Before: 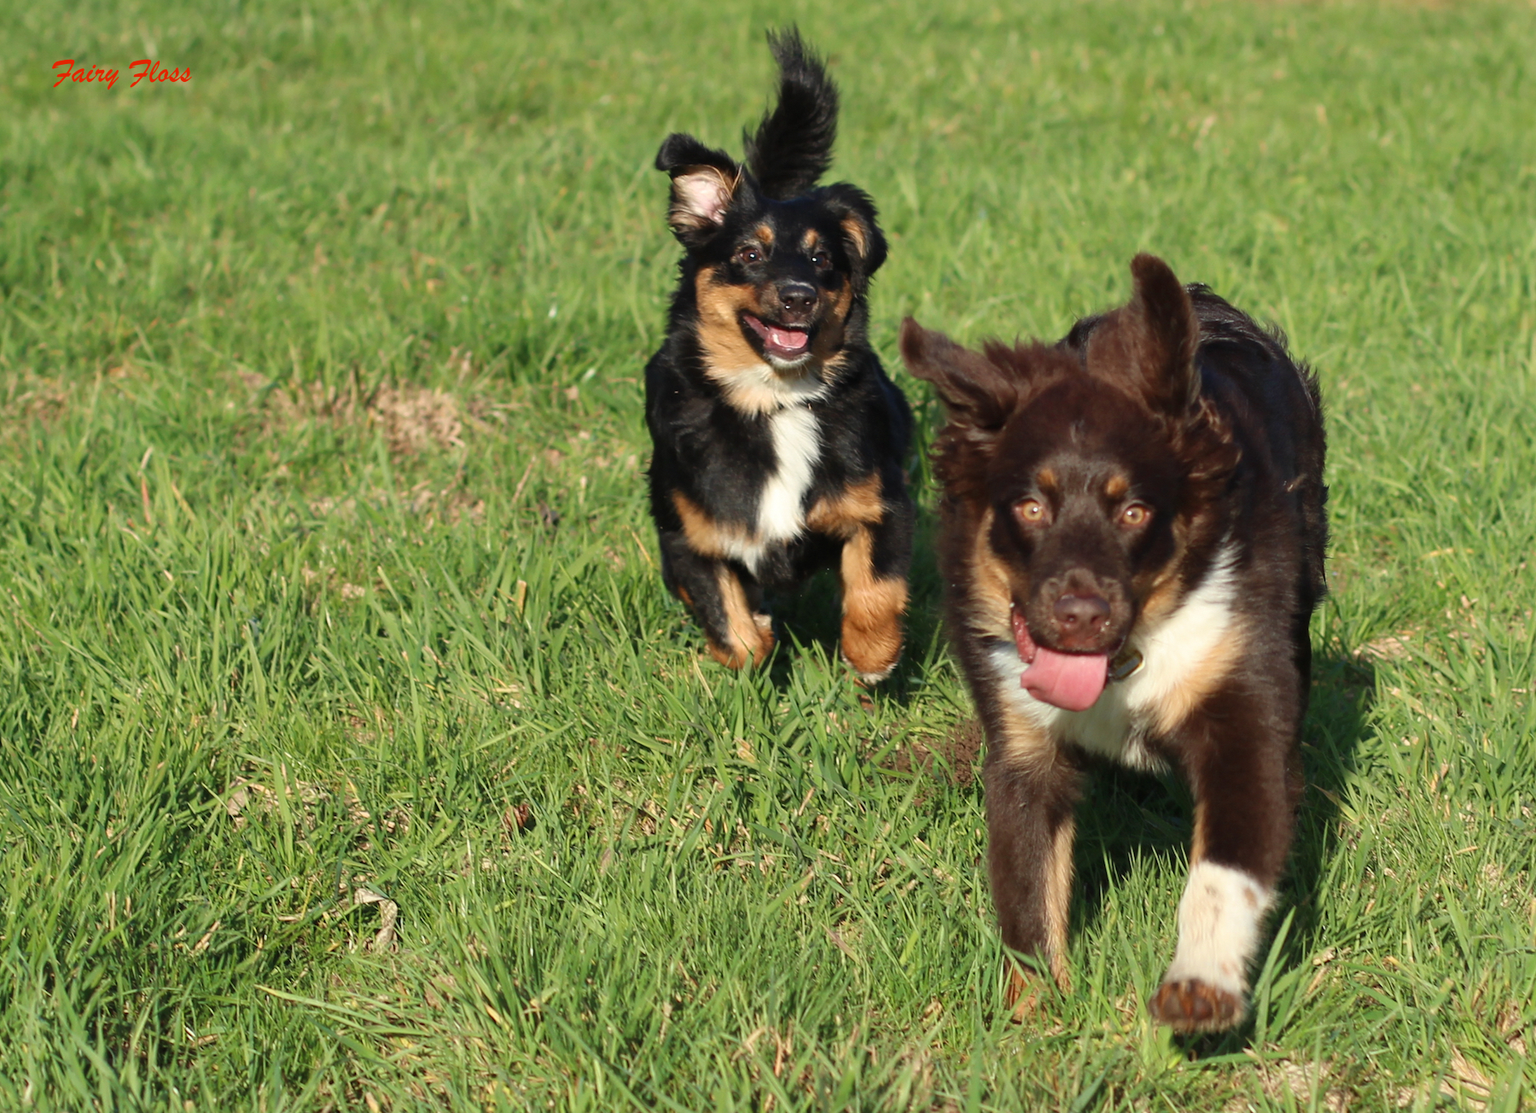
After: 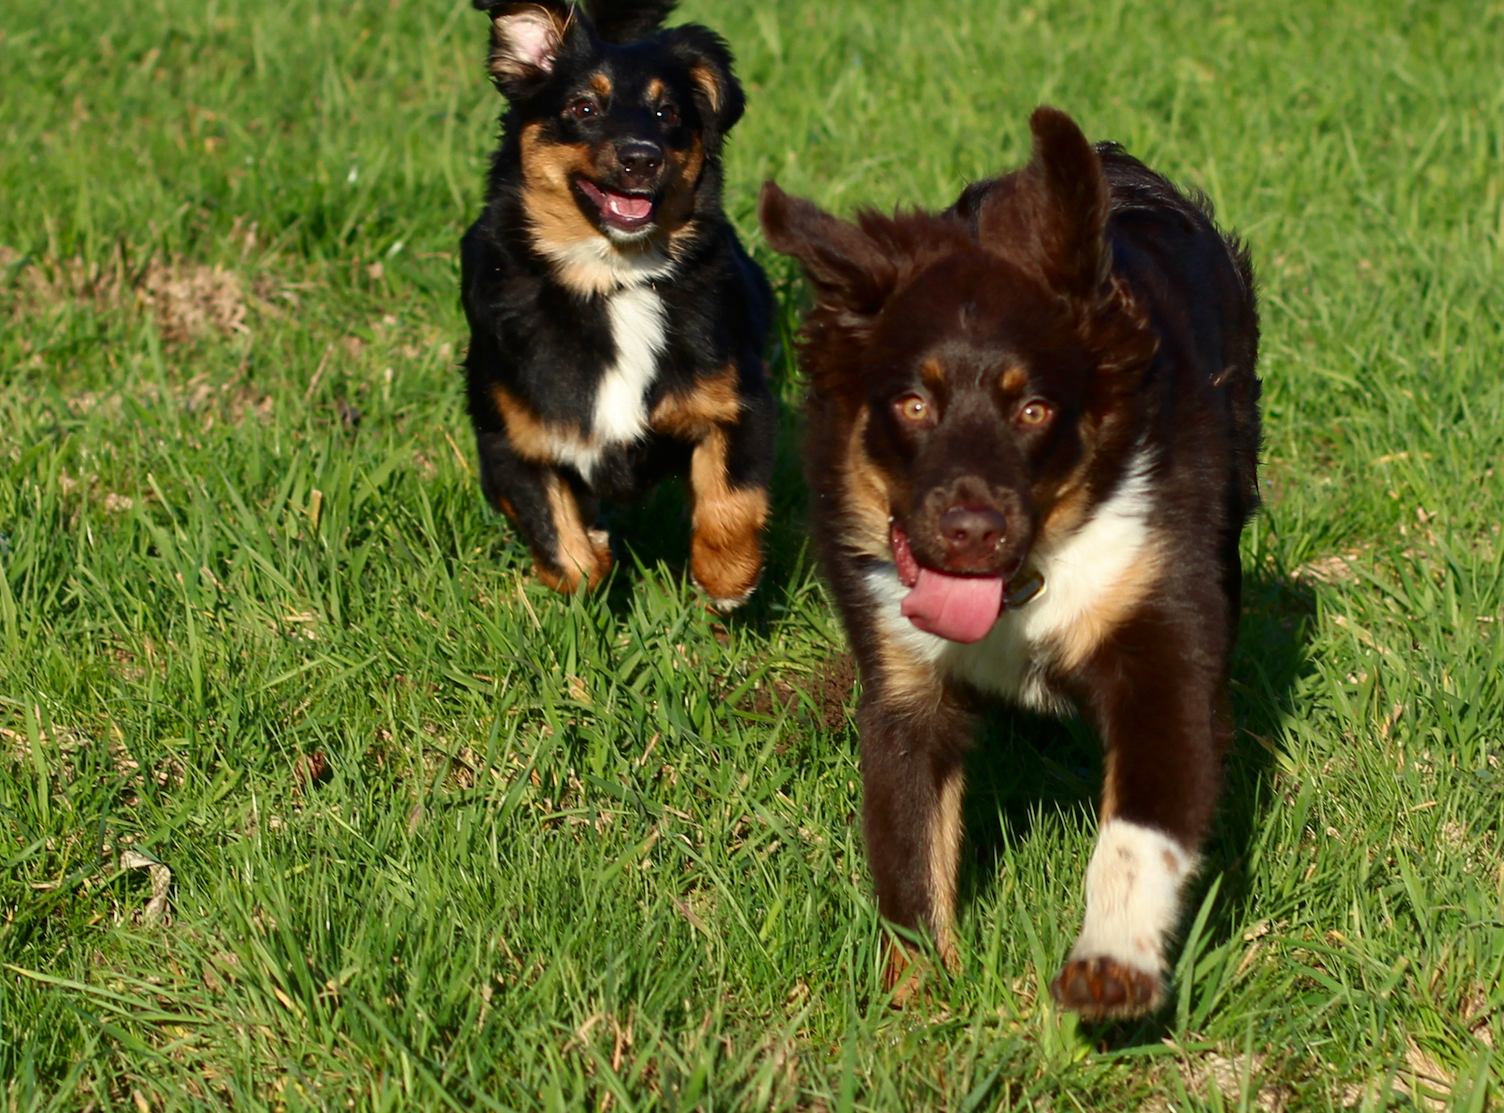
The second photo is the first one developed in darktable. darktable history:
color correction: highlights b* 0.02
crop: left 16.39%, top 14.588%
contrast brightness saturation: contrast 0.069, brightness -0.15, saturation 0.115
